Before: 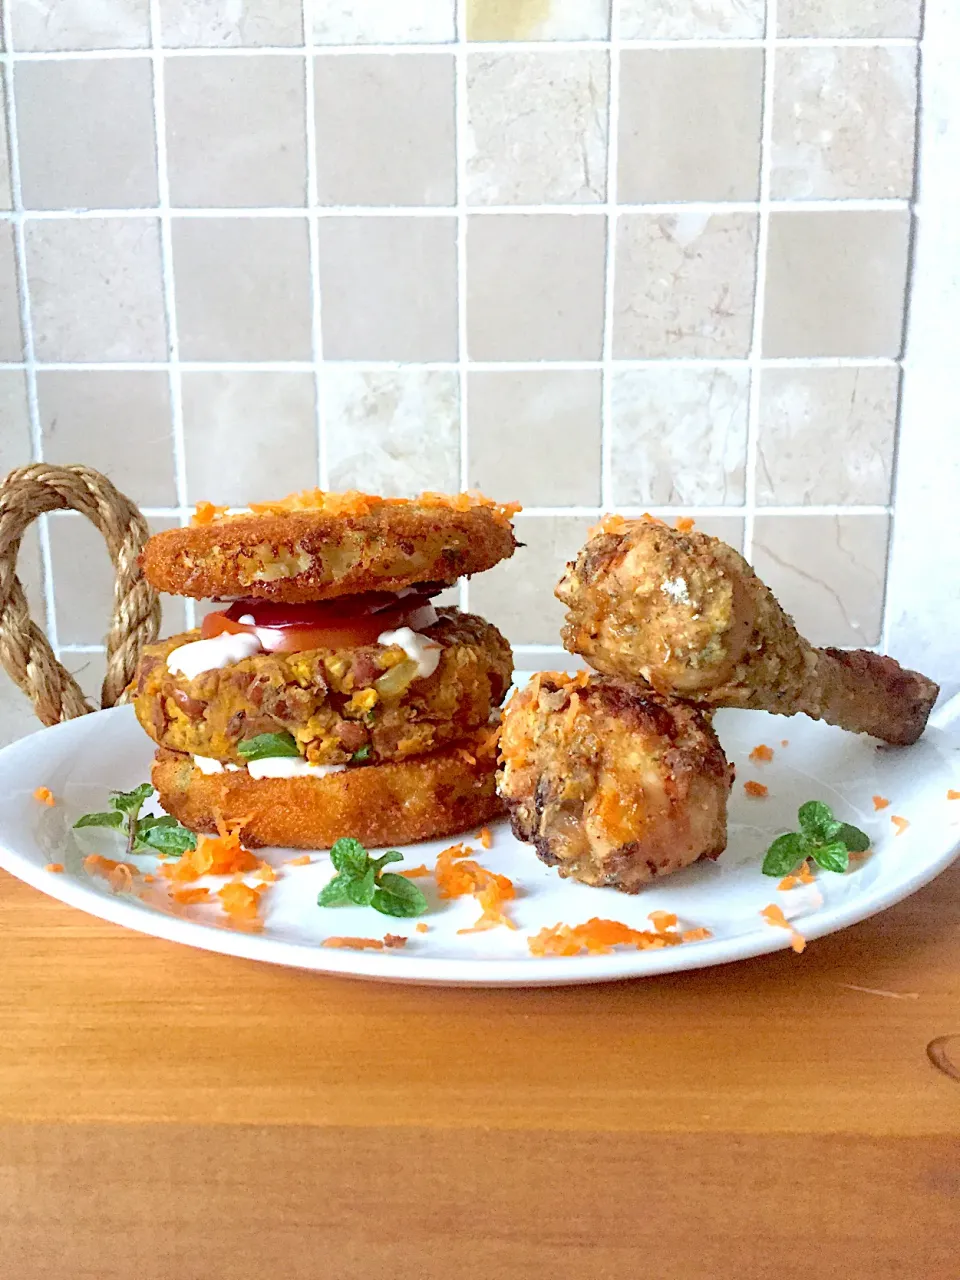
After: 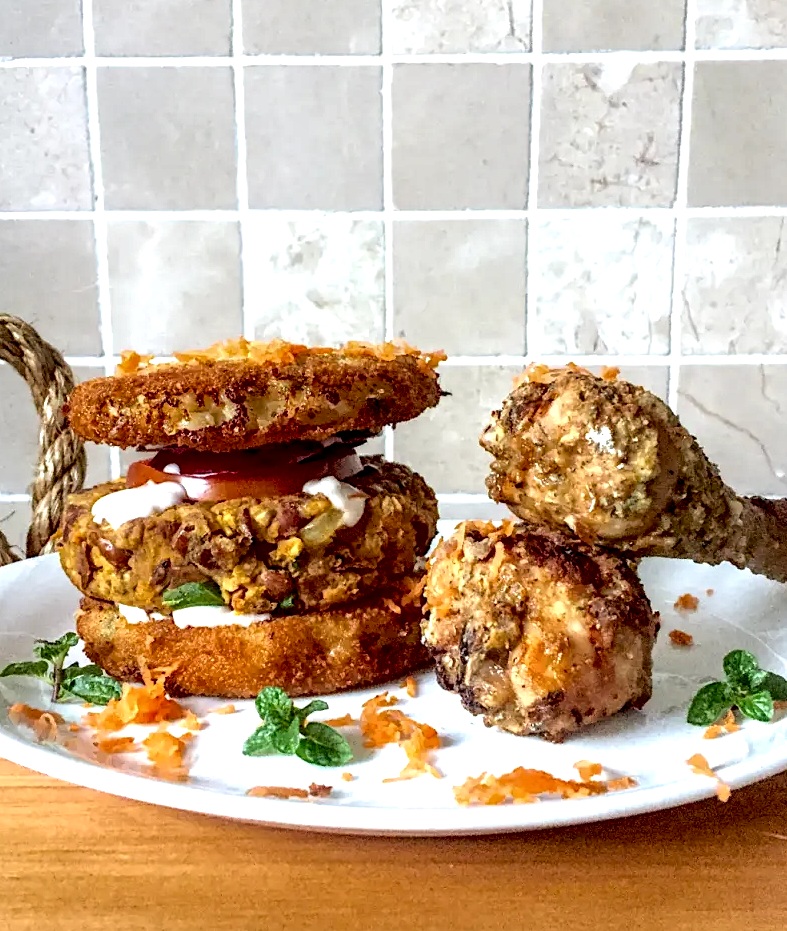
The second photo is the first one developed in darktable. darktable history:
local contrast: detail 203%
crop: left 7.856%, top 11.836%, right 10.12%, bottom 15.387%
